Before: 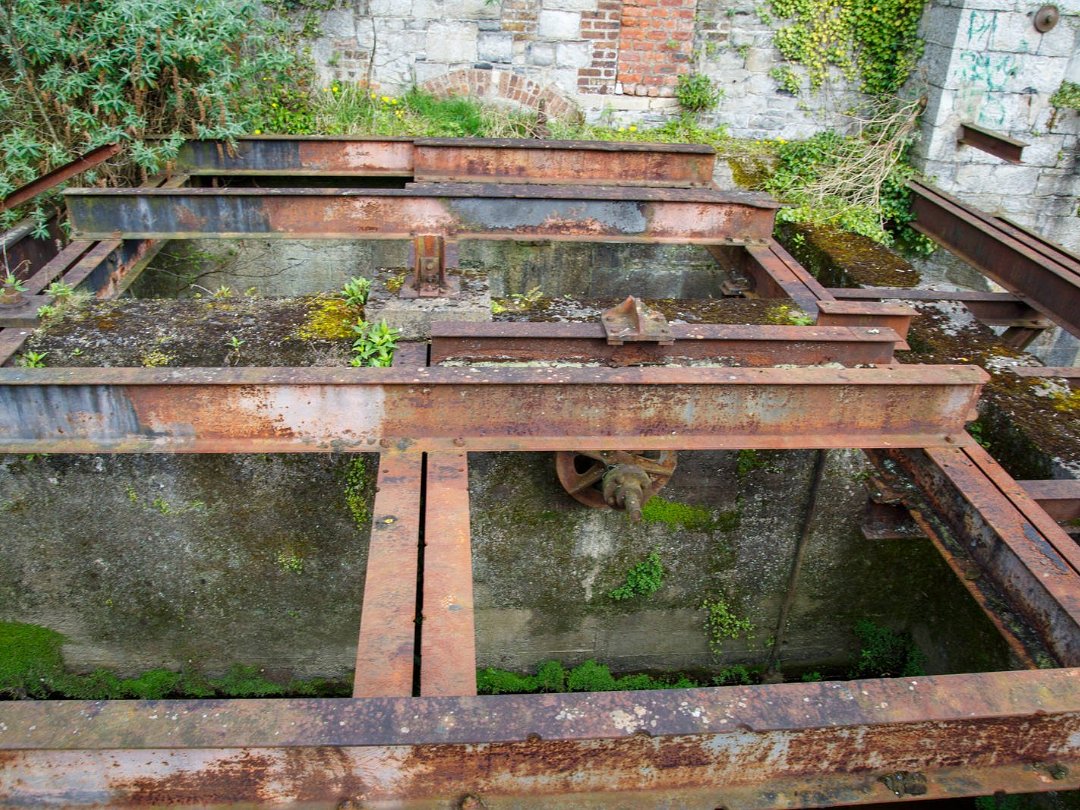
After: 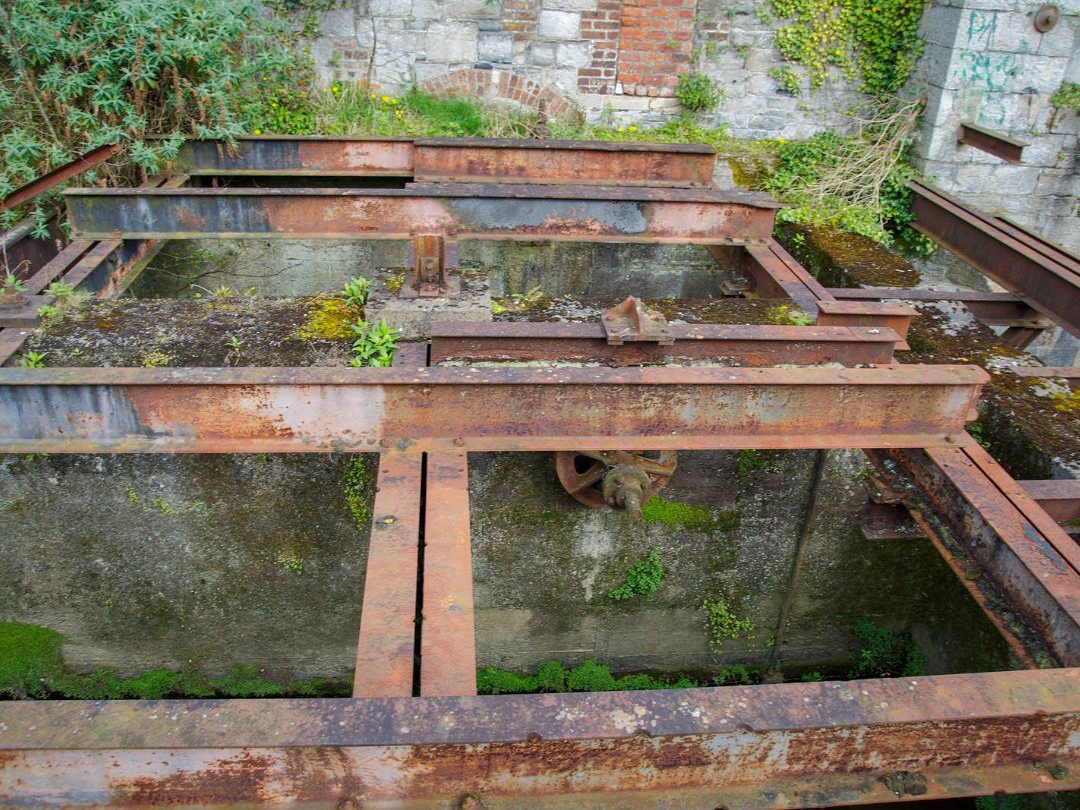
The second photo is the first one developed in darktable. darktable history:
shadows and highlights: shadows 40.11, highlights -60.02
